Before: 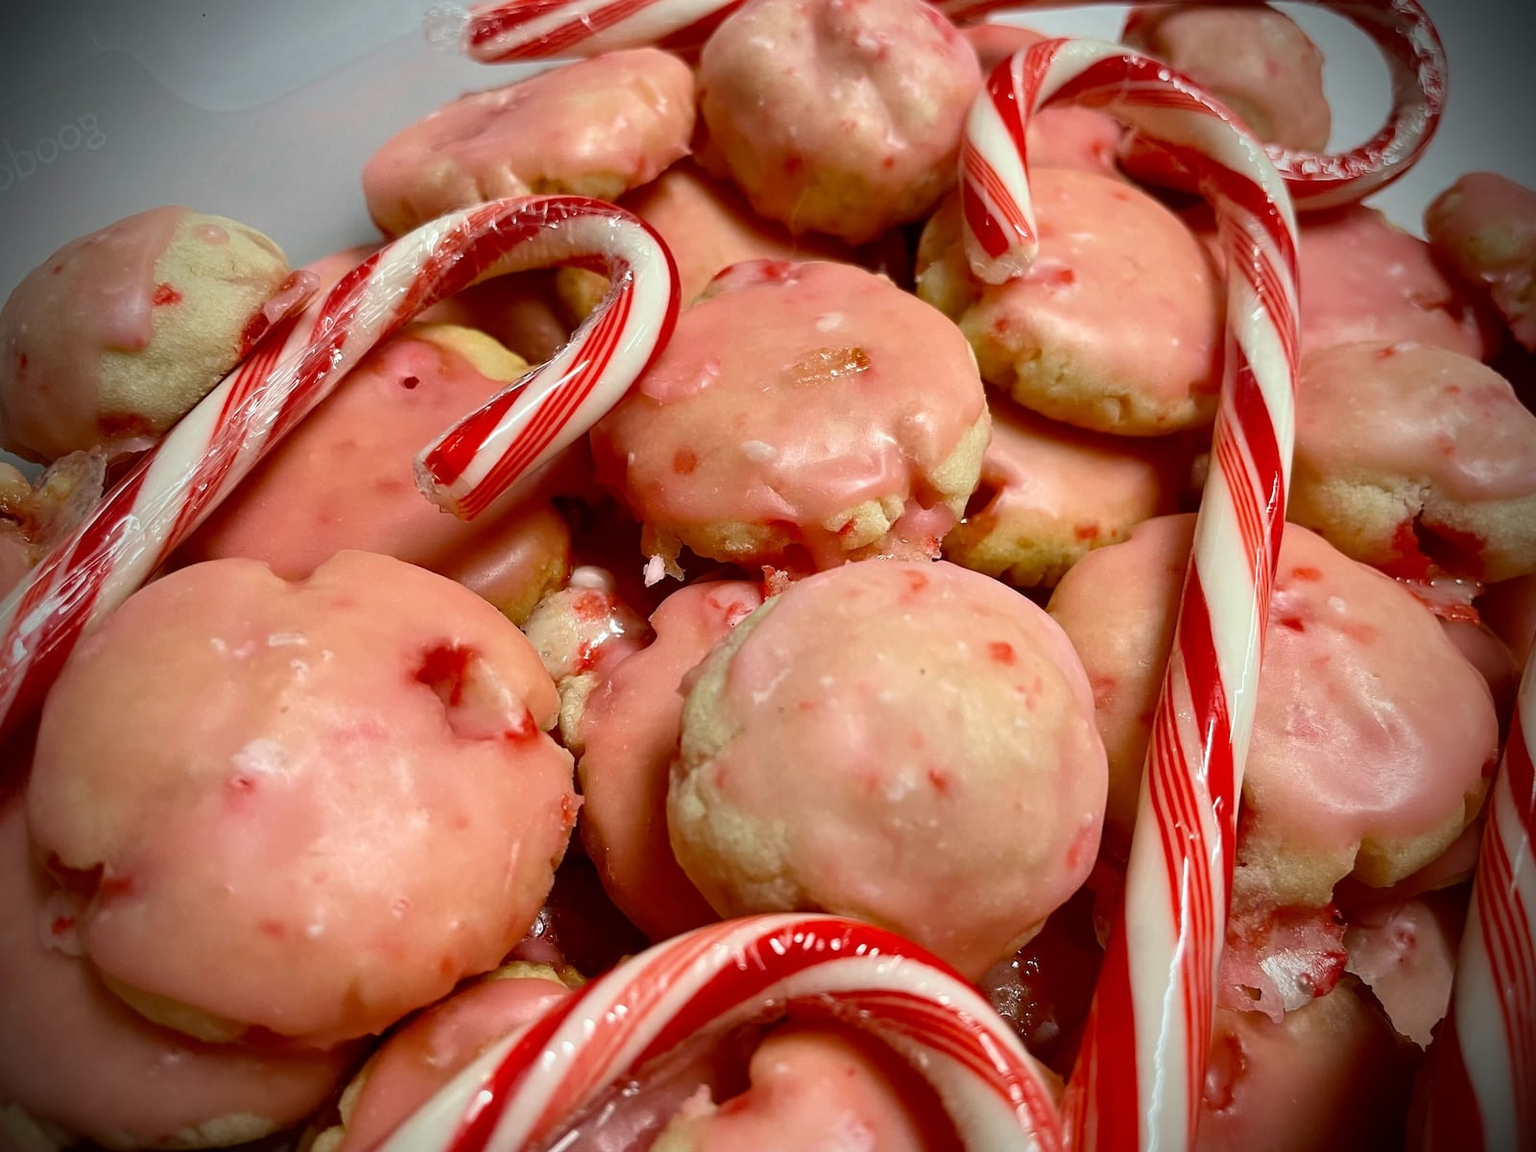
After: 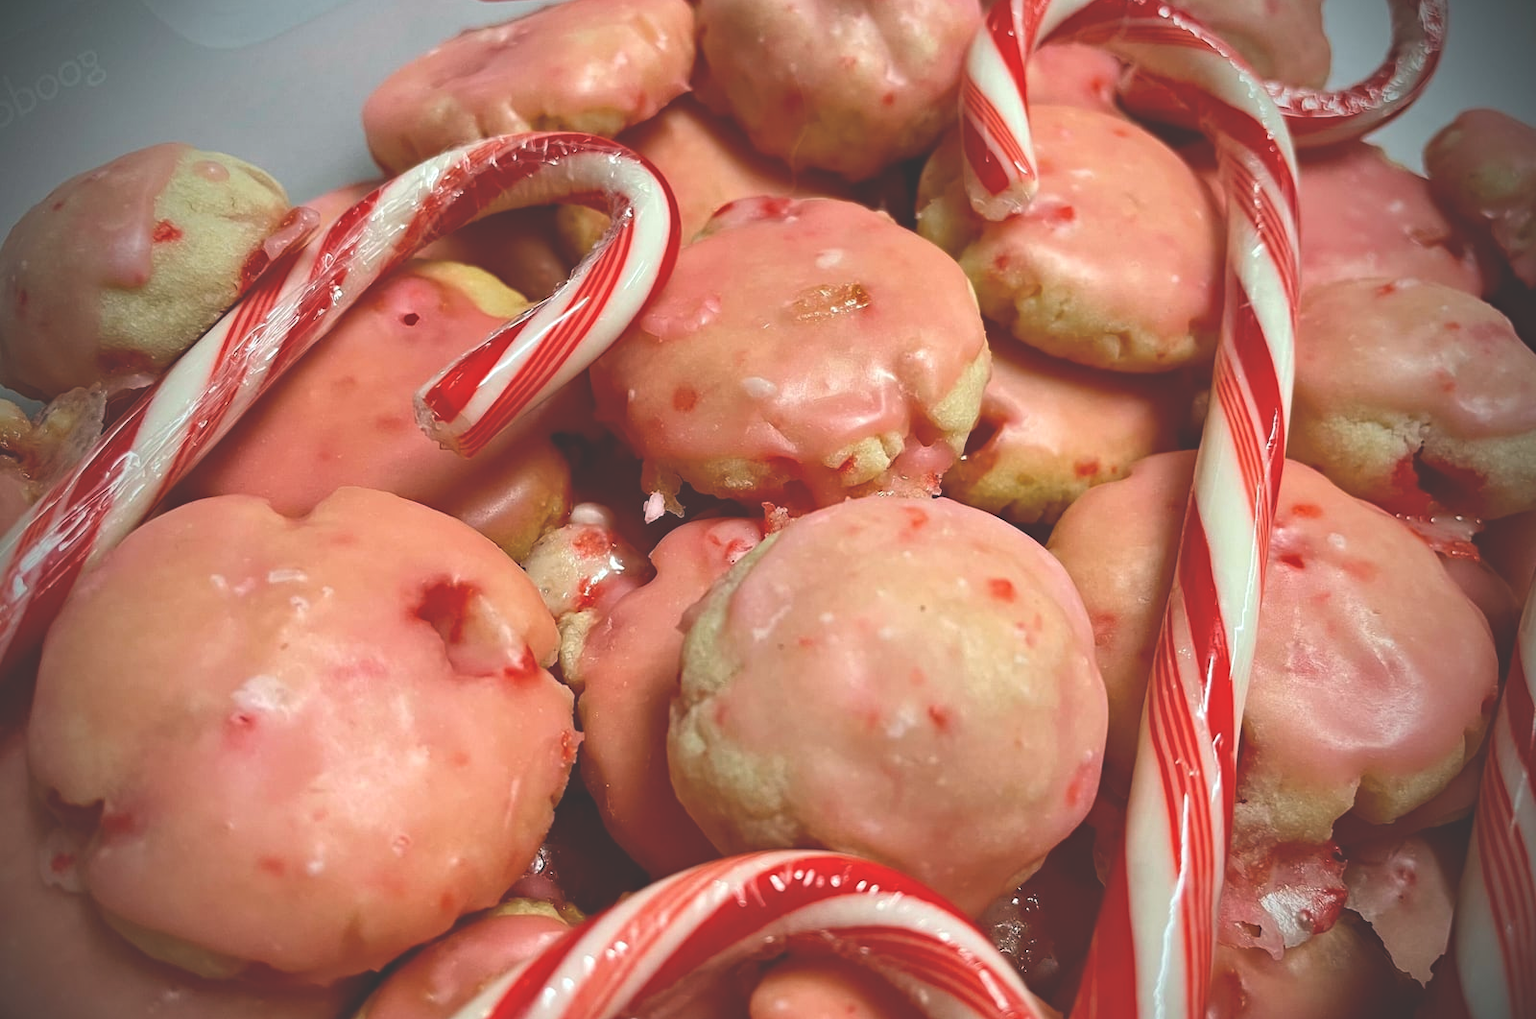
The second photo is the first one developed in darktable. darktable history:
exposure: black level correction -0.032, compensate highlight preservation false
crop and rotate: top 5.514%, bottom 5.943%
haze removal: compatibility mode true, adaptive false
base curve: curves: ch0 [(0, 0) (0.283, 0.295) (1, 1)]
